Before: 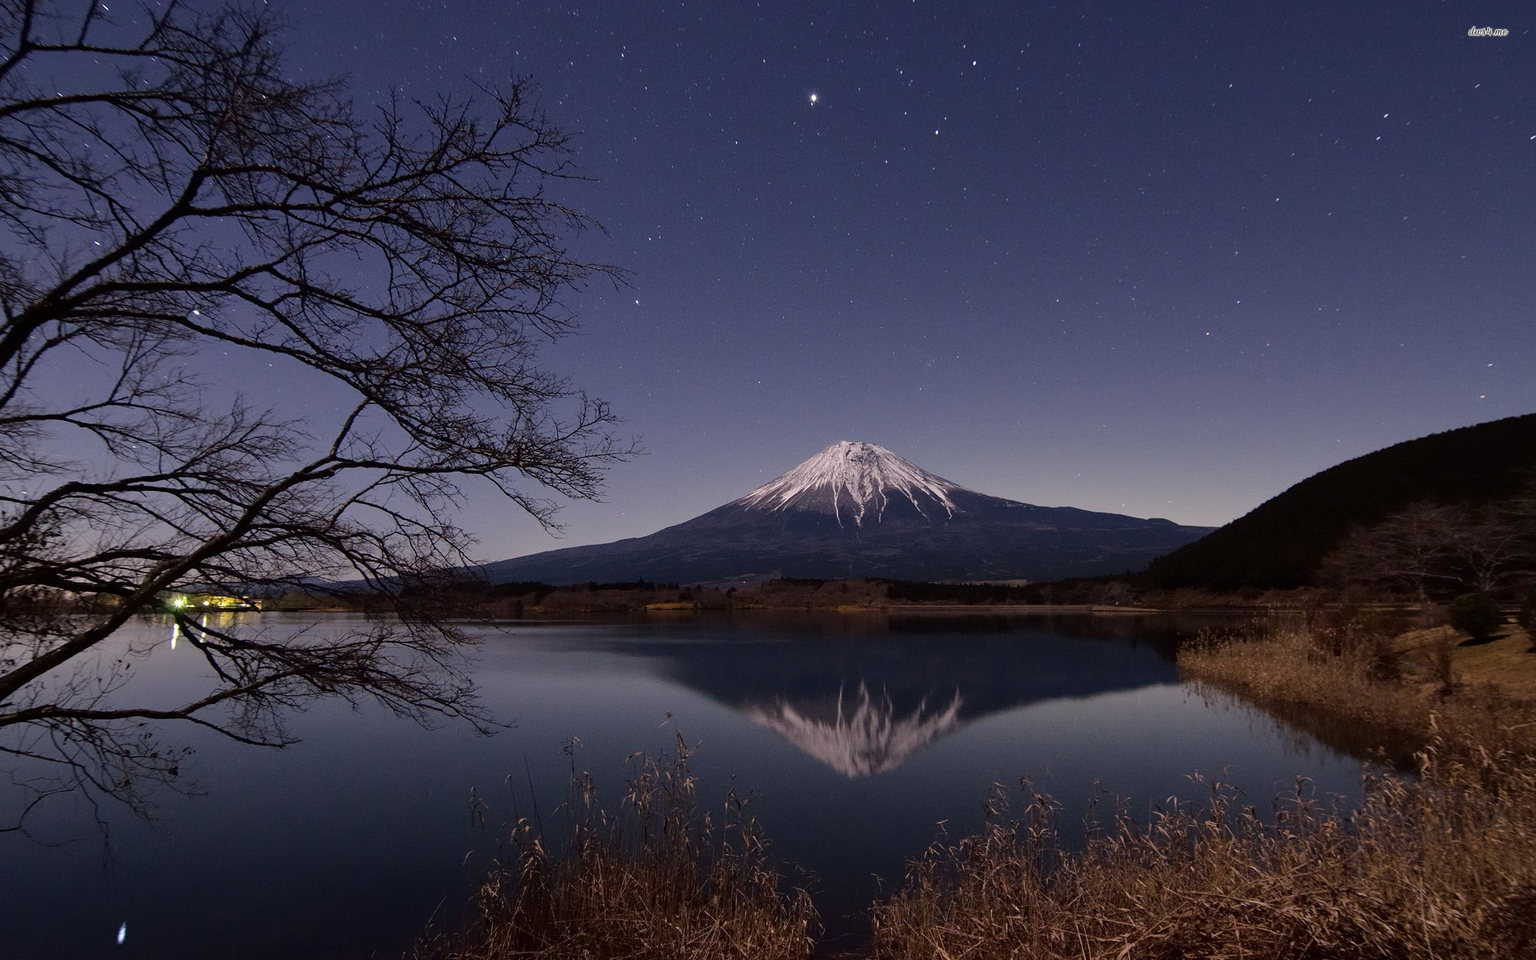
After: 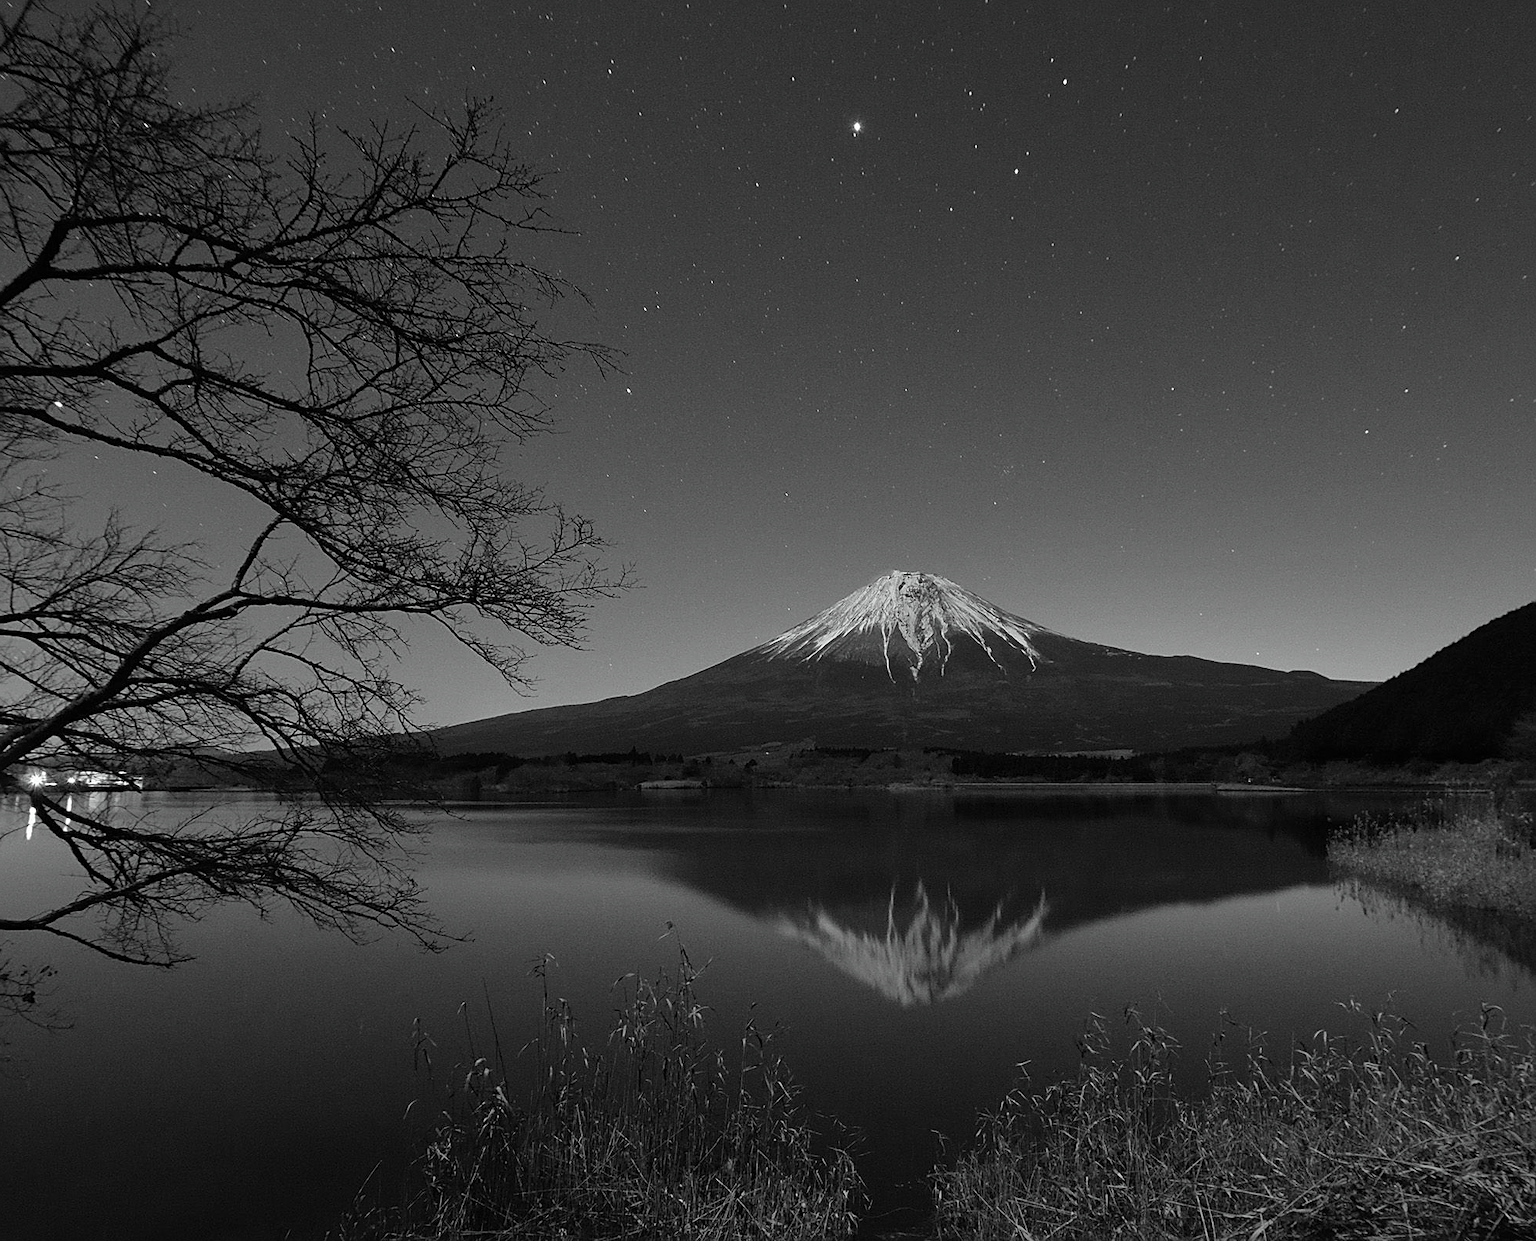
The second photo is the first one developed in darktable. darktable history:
velvia: on, module defaults
crop: left 9.847%, right 12.837%
sharpen: on, module defaults
color correction: highlights a* -6.43, highlights b* 0.456
tone equalizer: -7 EV 0.209 EV, -6 EV 0.091 EV, -5 EV 0.072 EV, -4 EV 0.063 EV, -2 EV -0.029 EV, -1 EV -0.036 EV, +0 EV -0.079 EV
color calibration: output gray [0.714, 0.278, 0, 0], gray › normalize channels true, x 0.382, y 0.372, temperature 3887.15 K, gamut compression 0.013
color zones: curves: ch0 [(0, 0.613) (0.01, 0.613) (0.245, 0.448) (0.498, 0.529) (0.642, 0.665) (0.879, 0.777) (0.99, 0.613)]; ch1 [(0, 0.035) (0.121, 0.189) (0.259, 0.197) (0.415, 0.061) (0.589, 0.022) (0.732, 0.022) (0.857, 0.026) (0.991, 0.053)]
